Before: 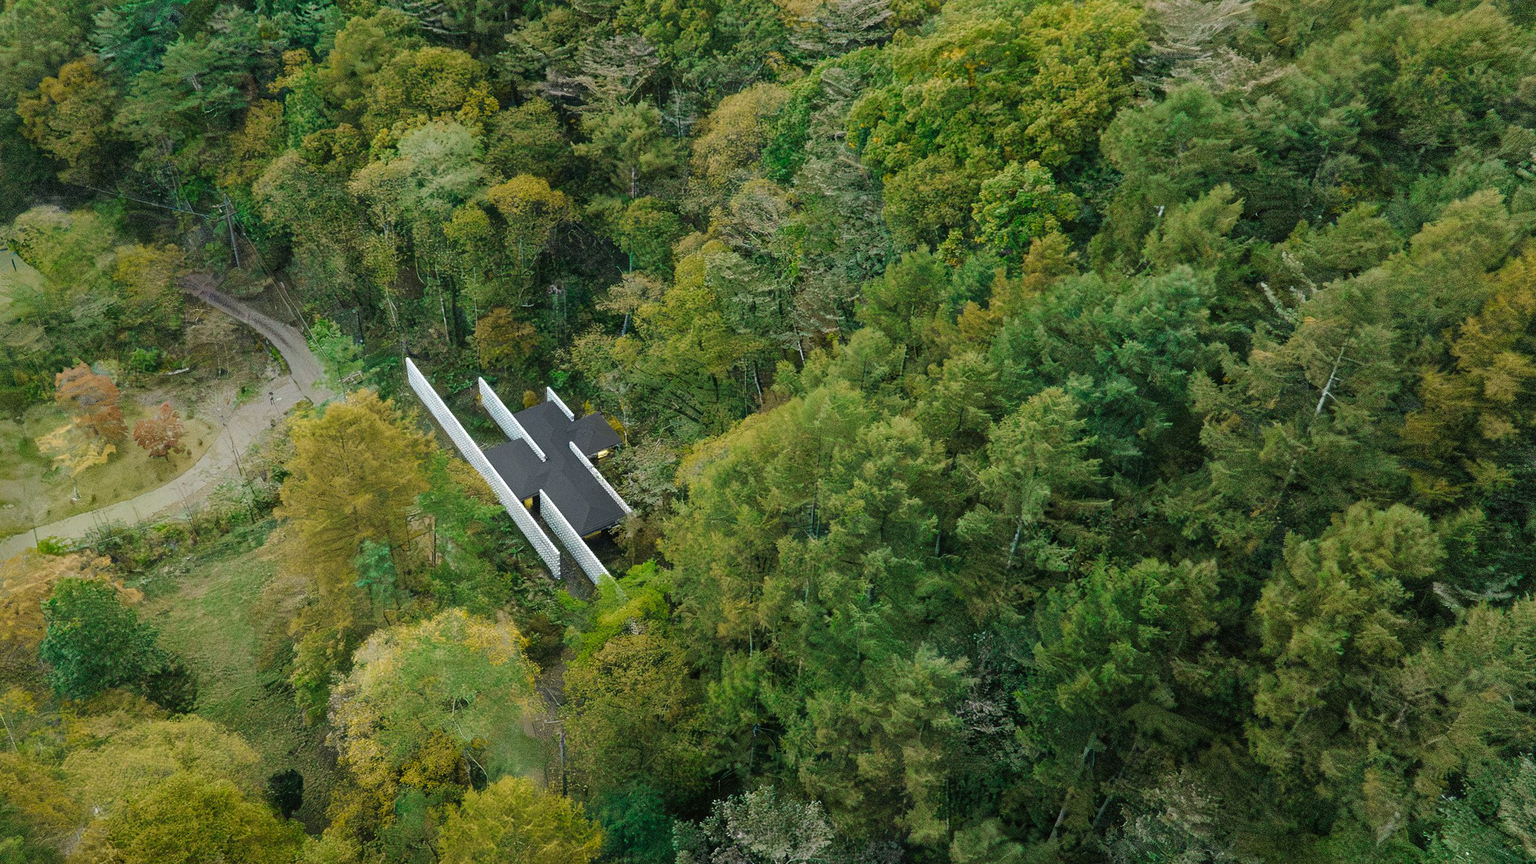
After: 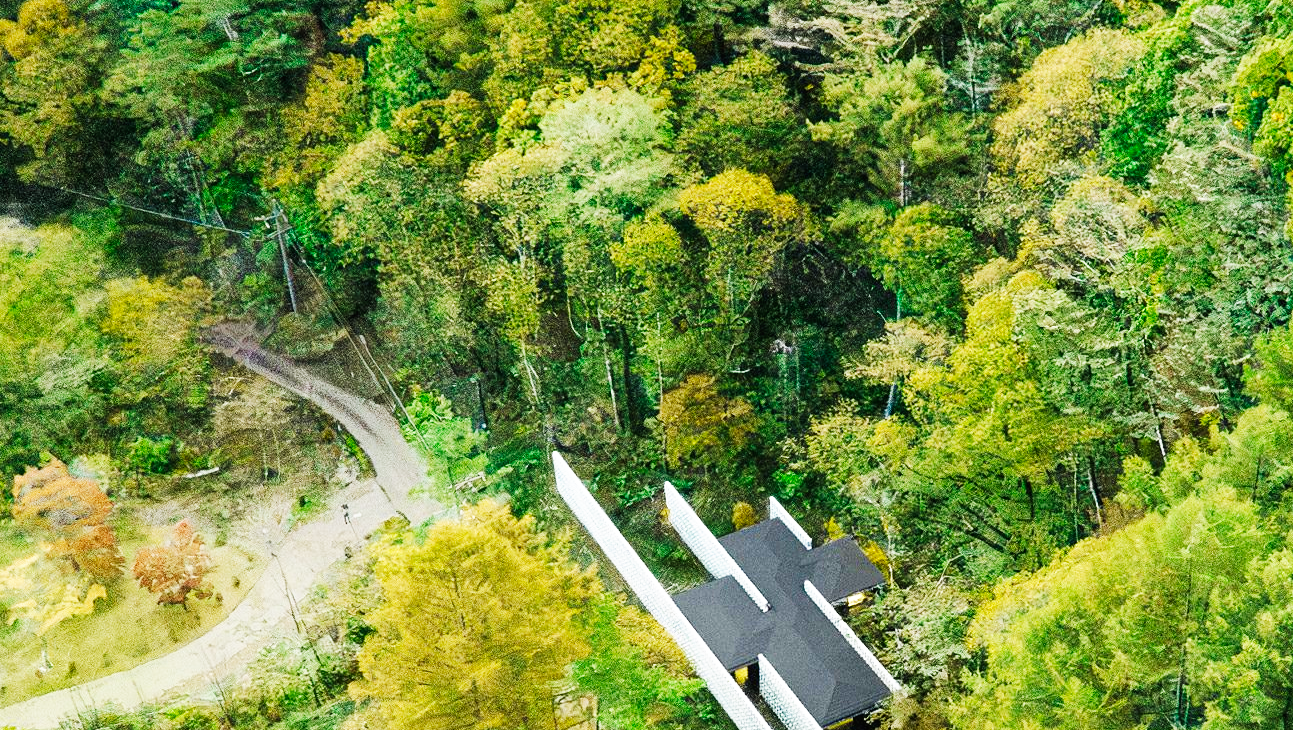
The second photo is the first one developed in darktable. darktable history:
base curve: curves: ch0 [(0, 0) (0.007, 0.004) (0.027, 0.03) (0.046, 0.07) (0.207, 0.54) (0.442, 0.872) (0.673, 0.972) (1, 1)], preserve colors none
crop and rotate: left 3.047%, top 7.509%, right 42.236%, bottom 37.598%
